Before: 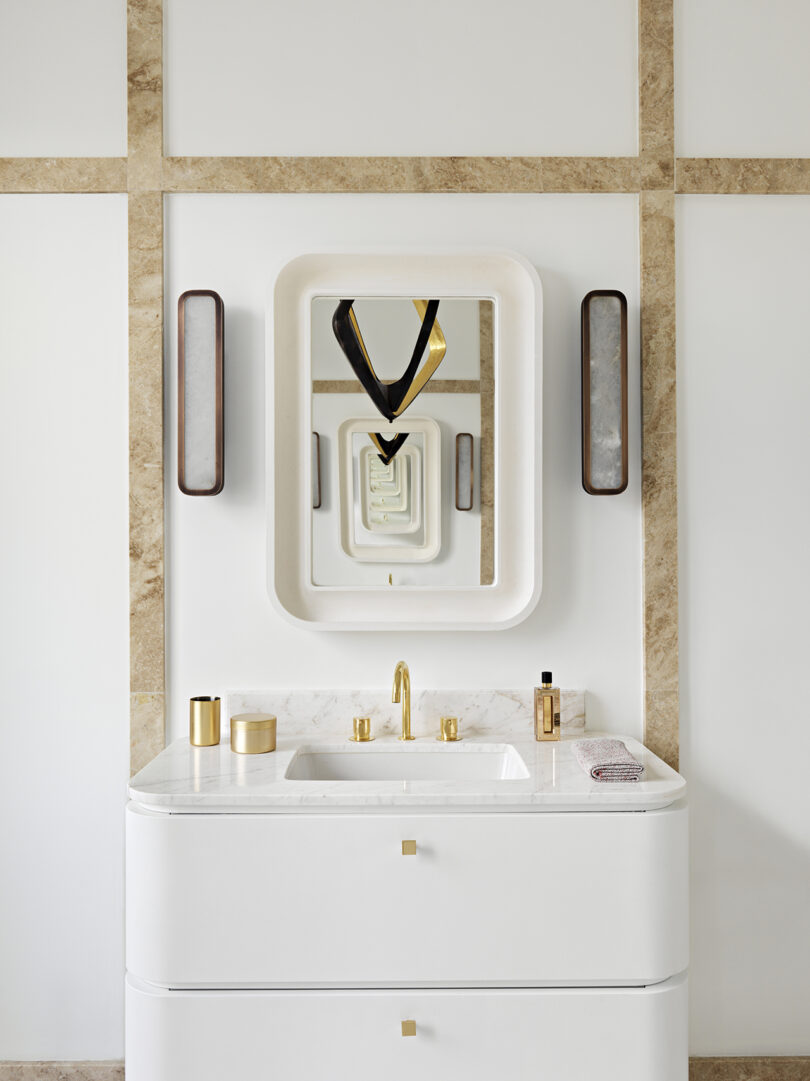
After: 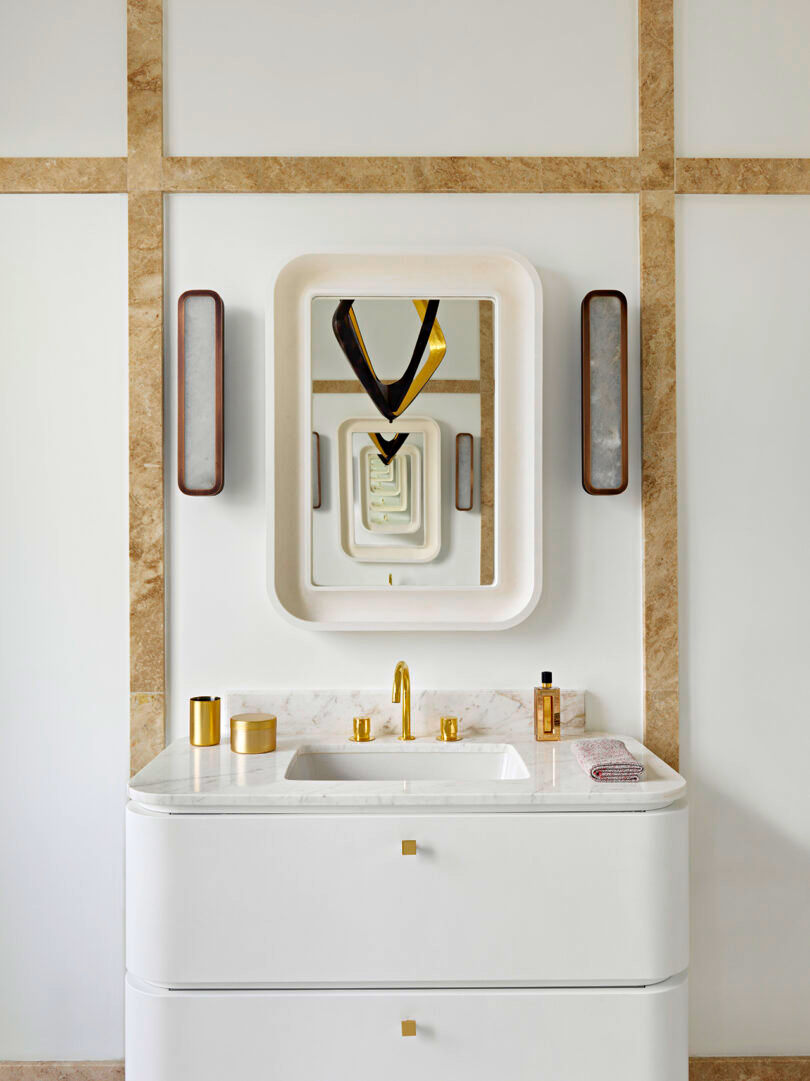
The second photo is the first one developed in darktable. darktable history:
shadows and highlights: on, module defaults
contrast brightness saturation: contrast 0.18, saturation 0.3
